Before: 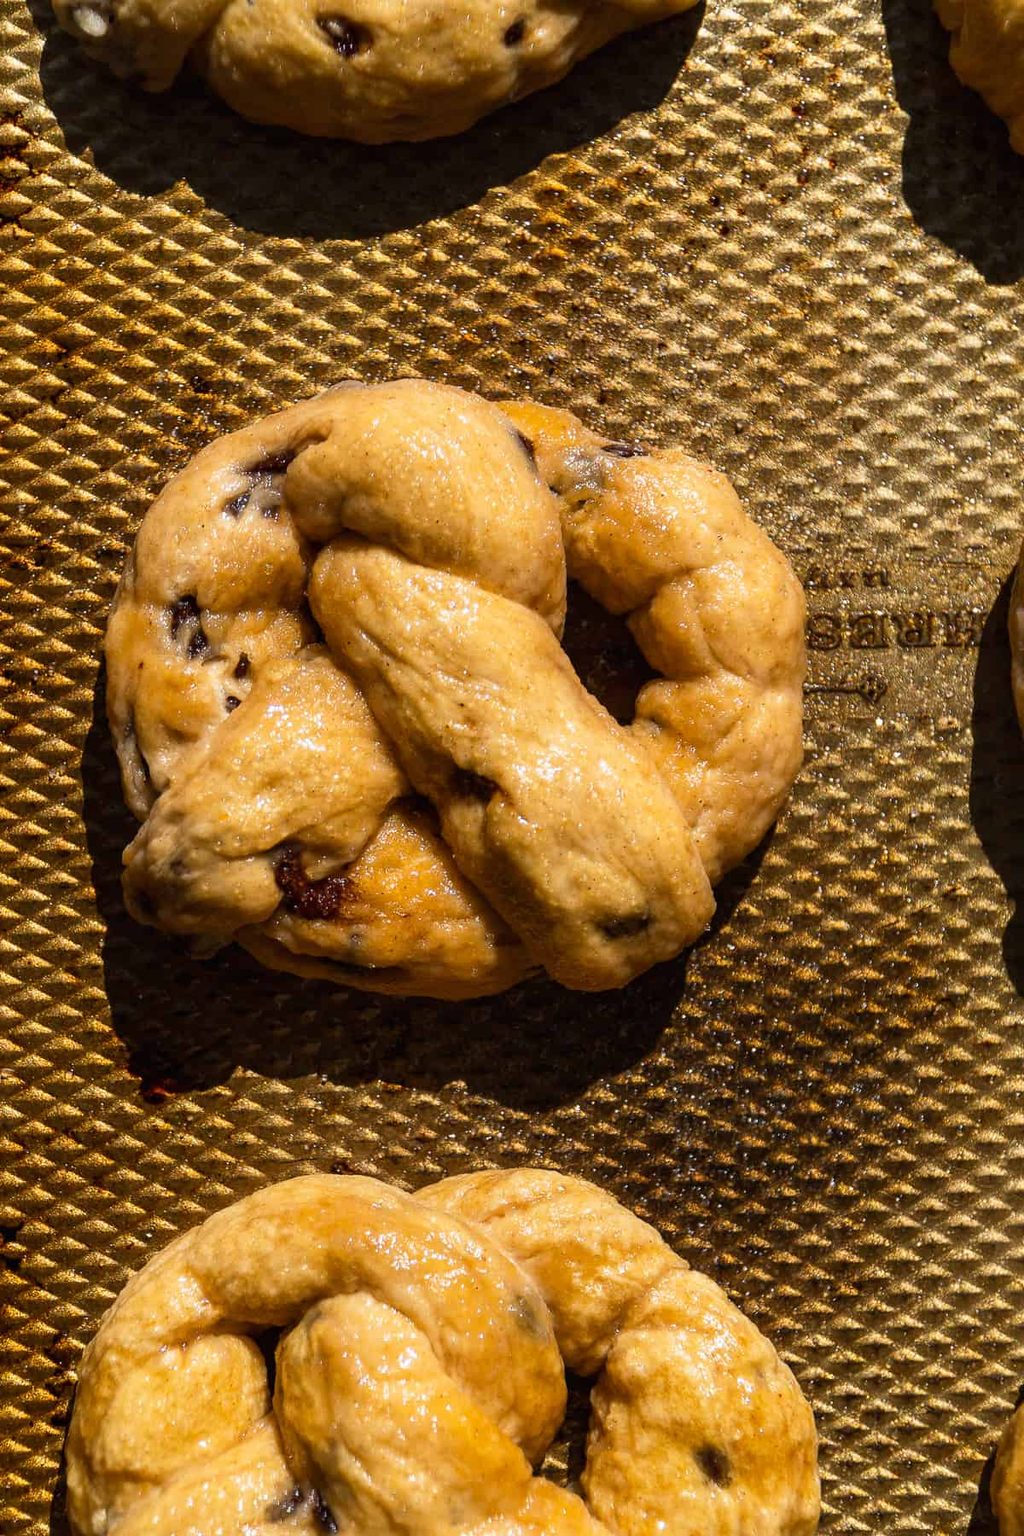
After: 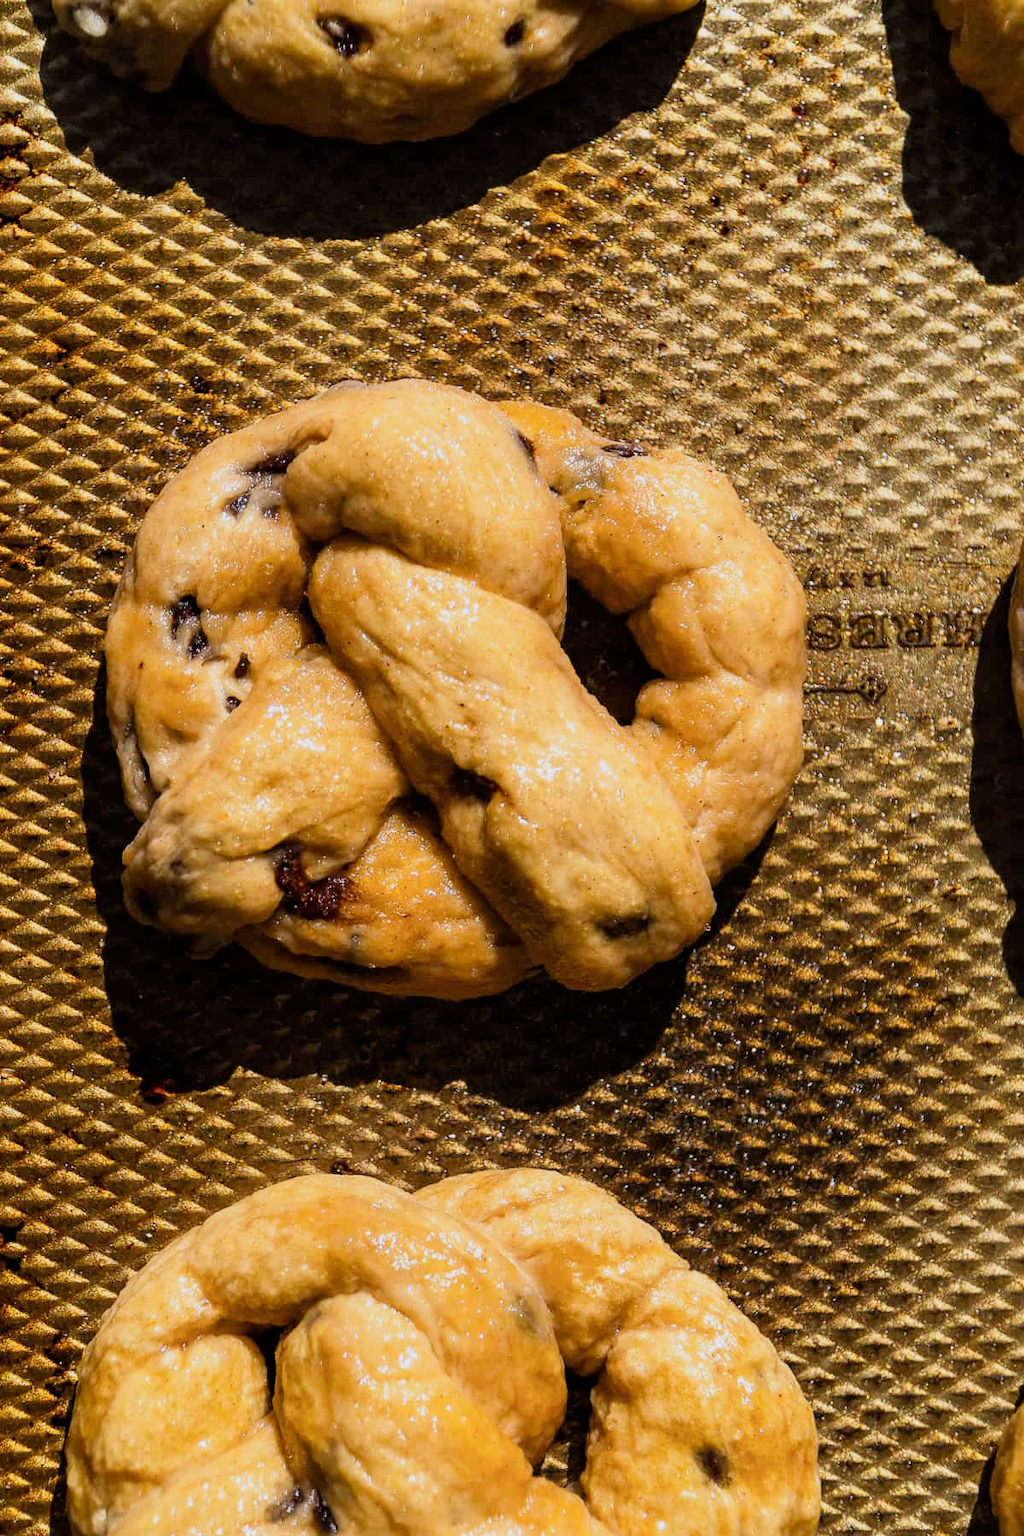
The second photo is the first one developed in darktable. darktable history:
white balance: red 0.983, blue 1.036
exposure: exposure 0.426 EV, compensate highlight preservation false
filmic rgb: hardness 4.17
